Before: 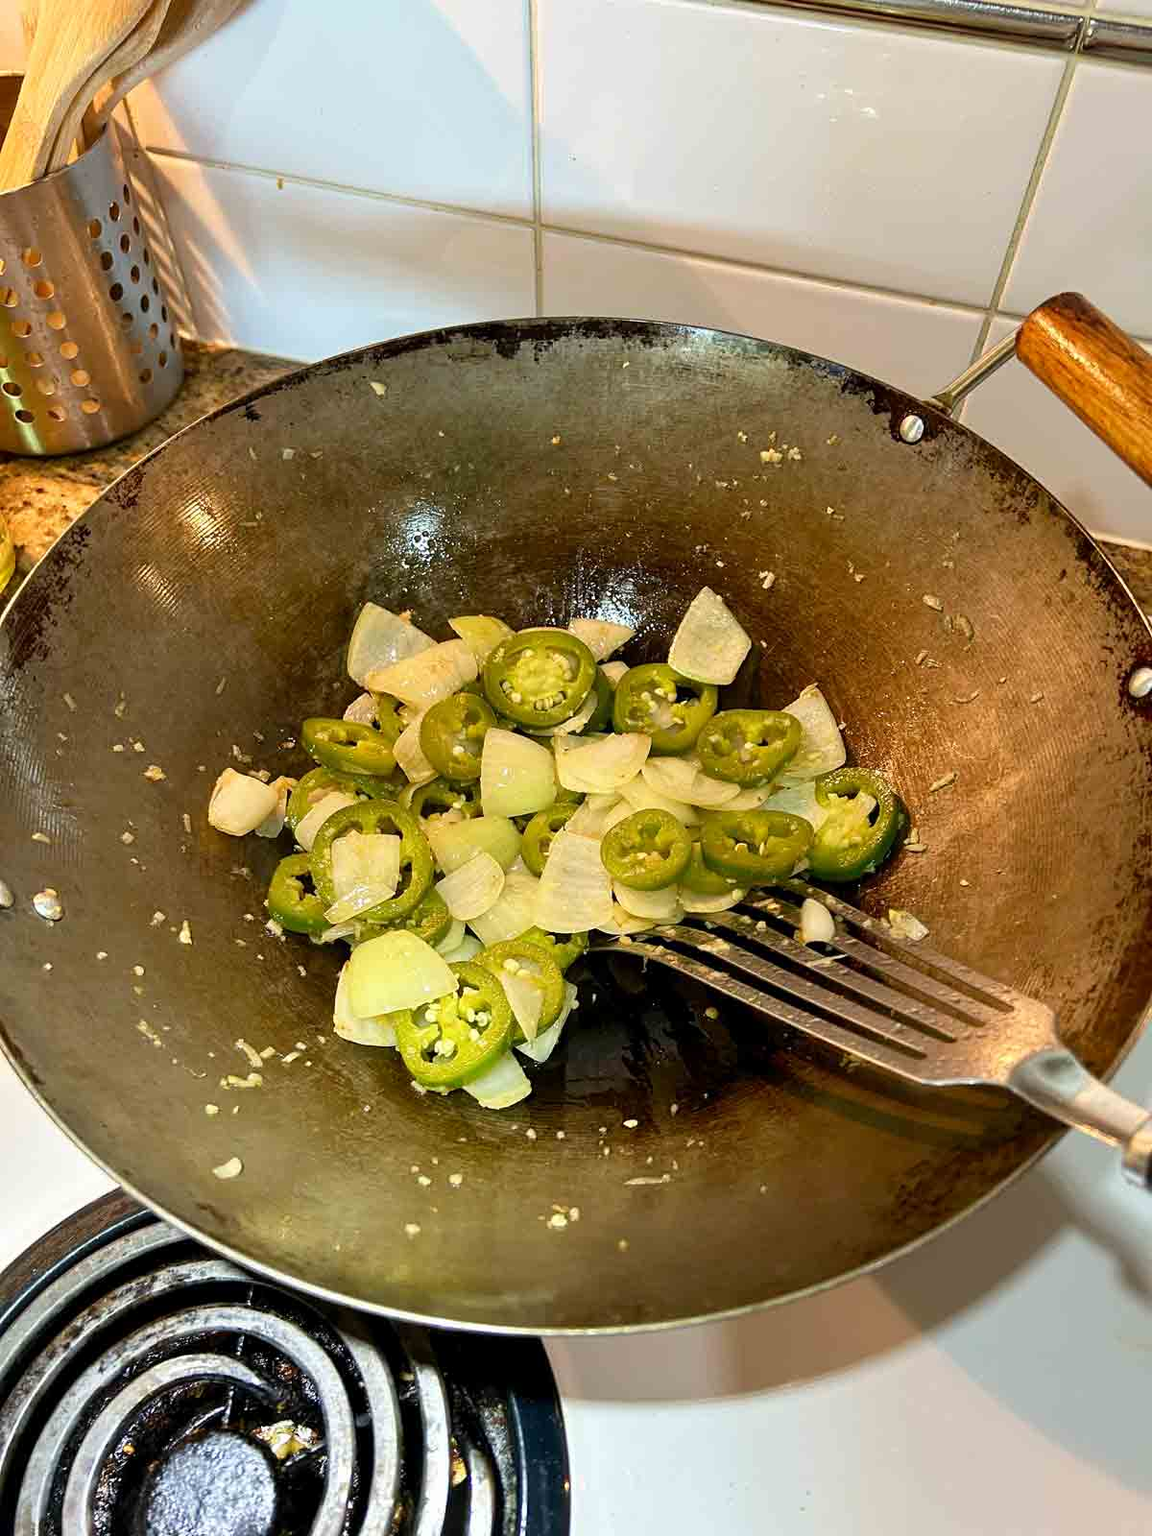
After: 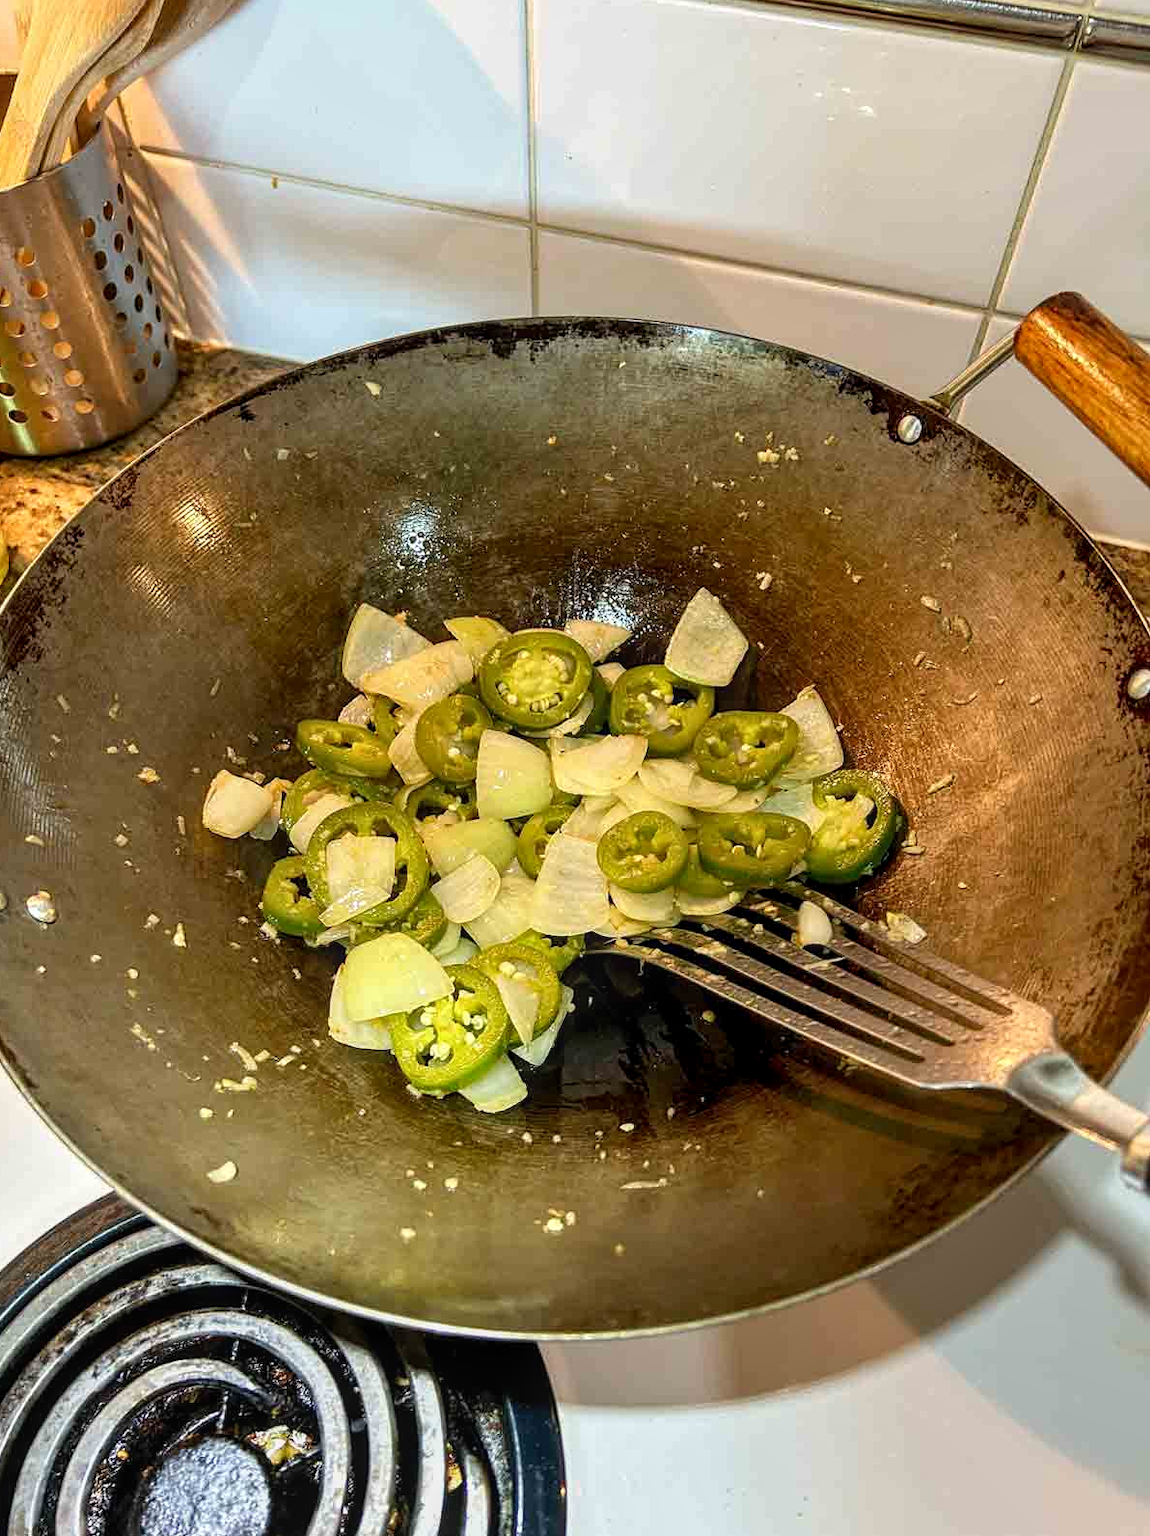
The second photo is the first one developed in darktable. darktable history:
crop and rotate: left 0.614%, top 0.179%, bottom 0.309%
local contrast: on, module defaults
